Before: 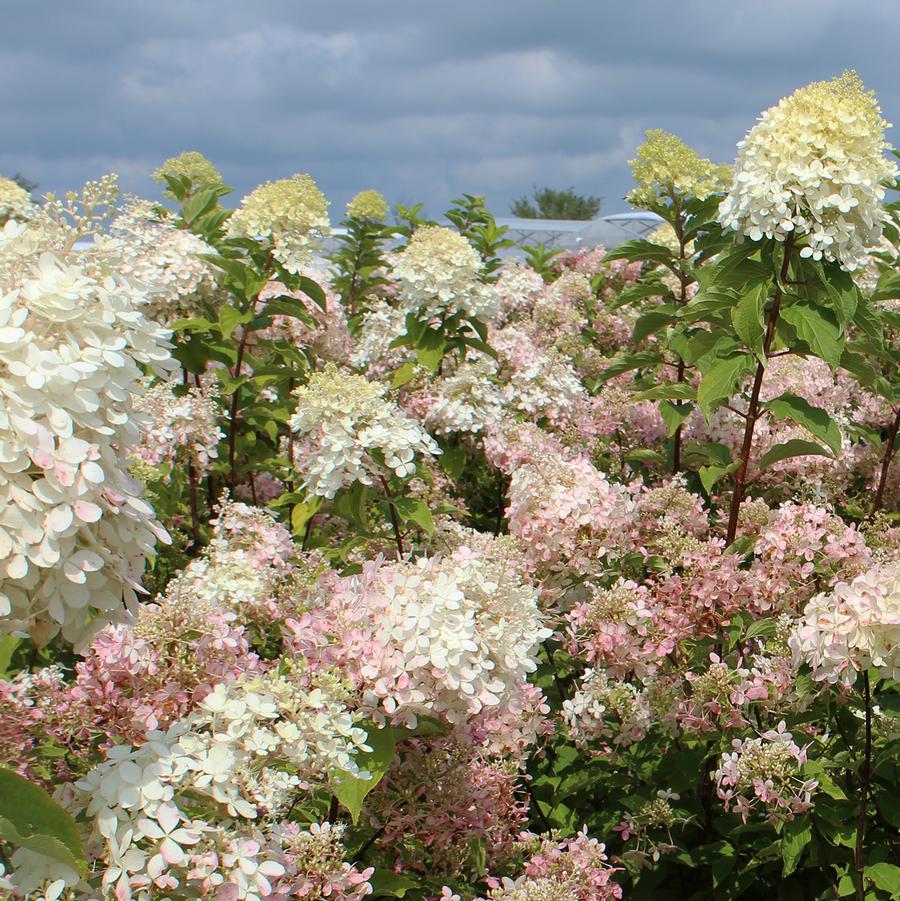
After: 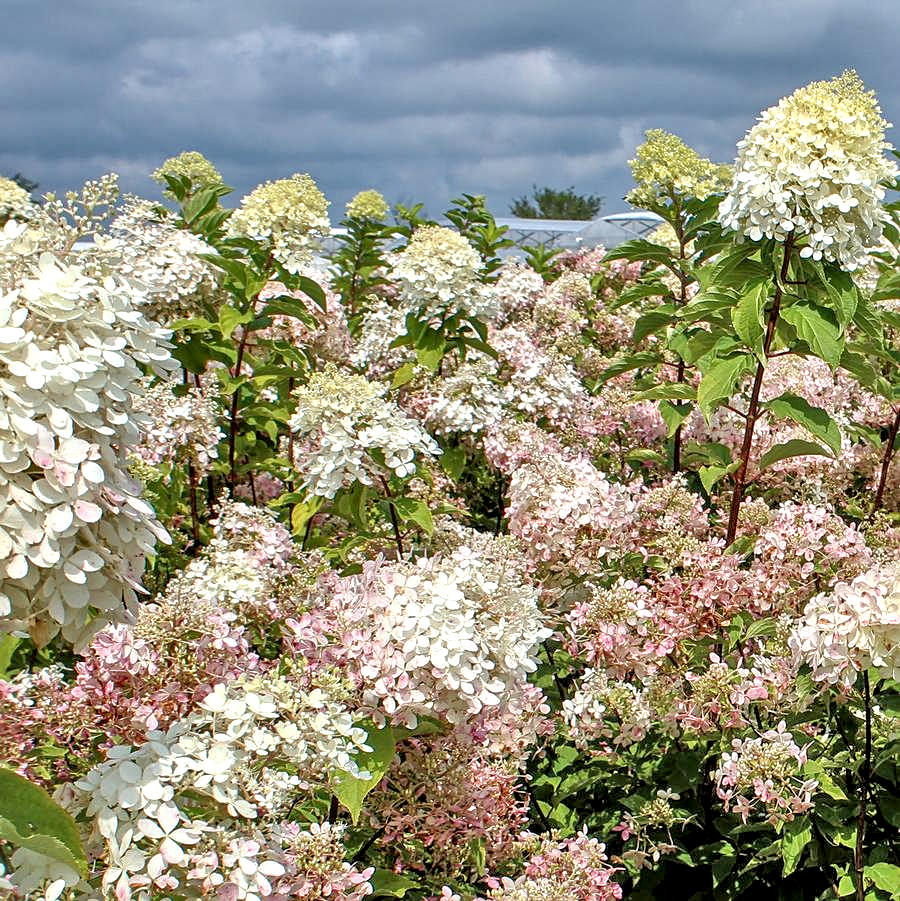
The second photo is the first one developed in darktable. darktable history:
sharpen: on, module defaults
tone equalizer: -7 EV 0.15 EV, -6 EV 0.6 EV, -5 EV 1.15 EV, -4 EV 1.33 EV, -3 EV 1.15 EV, -2 EV 0.6 EV, -1 EV 0.15 EV, mask exposure compensation -0.5 EV
shadows and highlights: low approximation 0.01, soften with gaussian
local contrast: highlights 60%, shadows 60%, detail 160%
